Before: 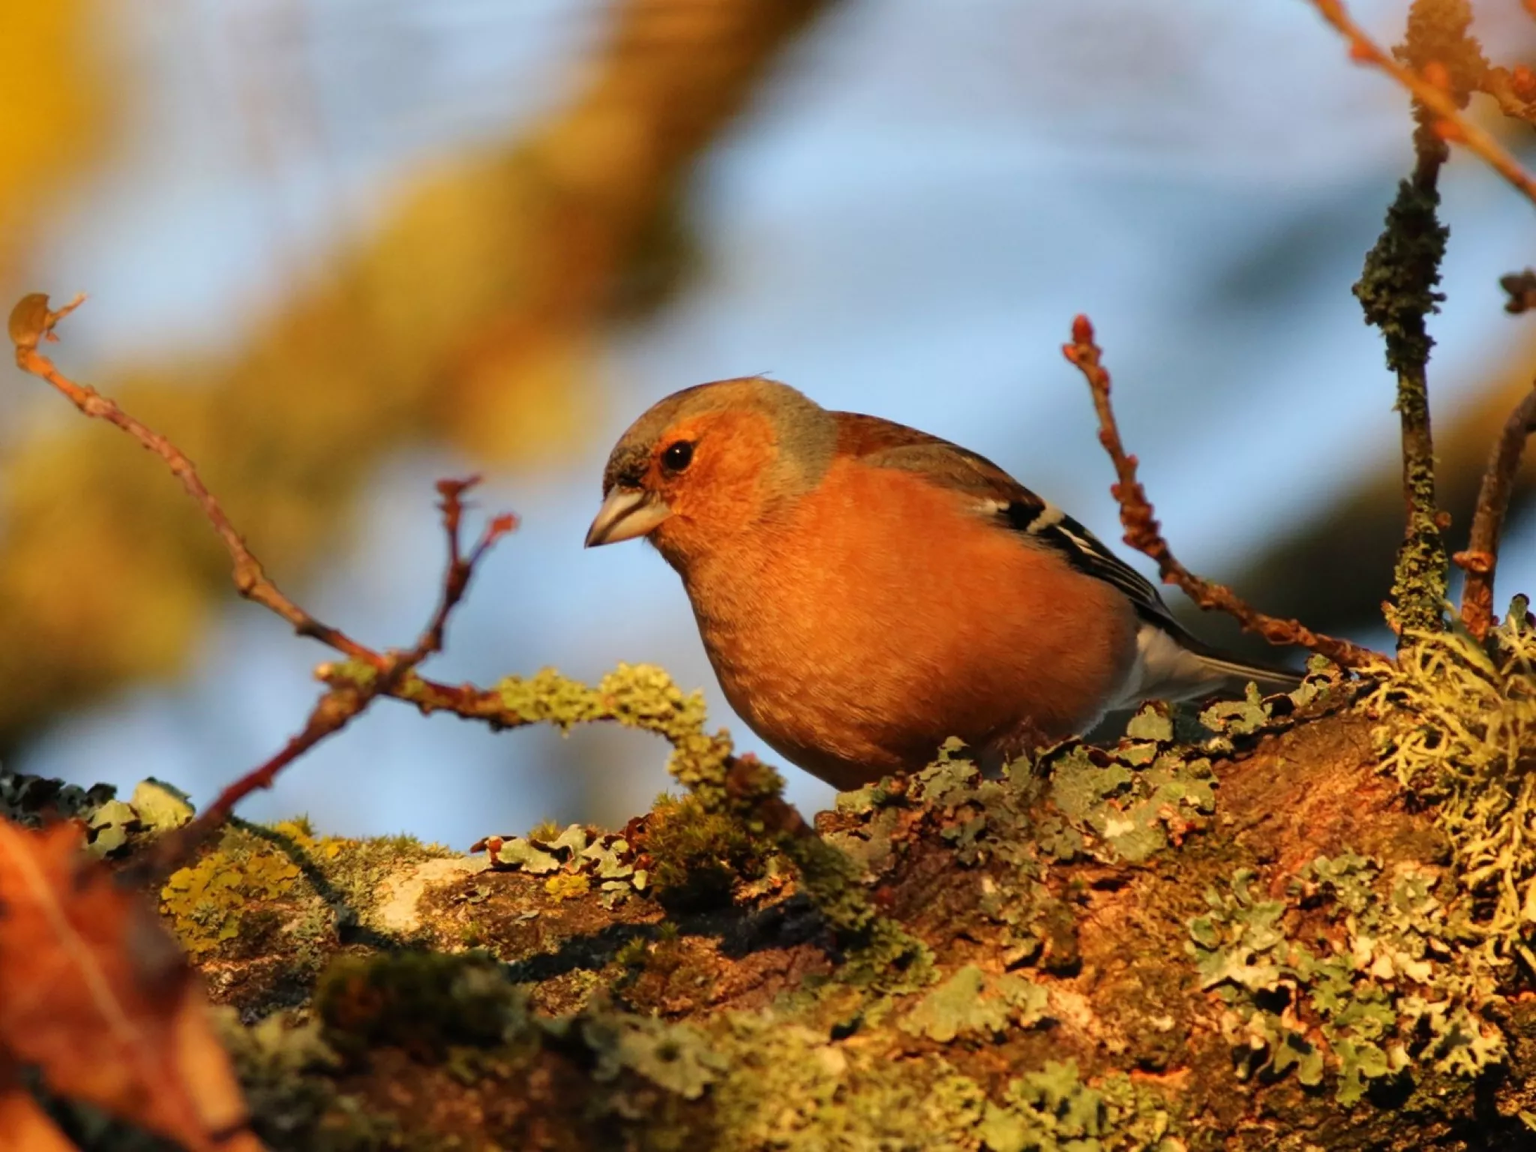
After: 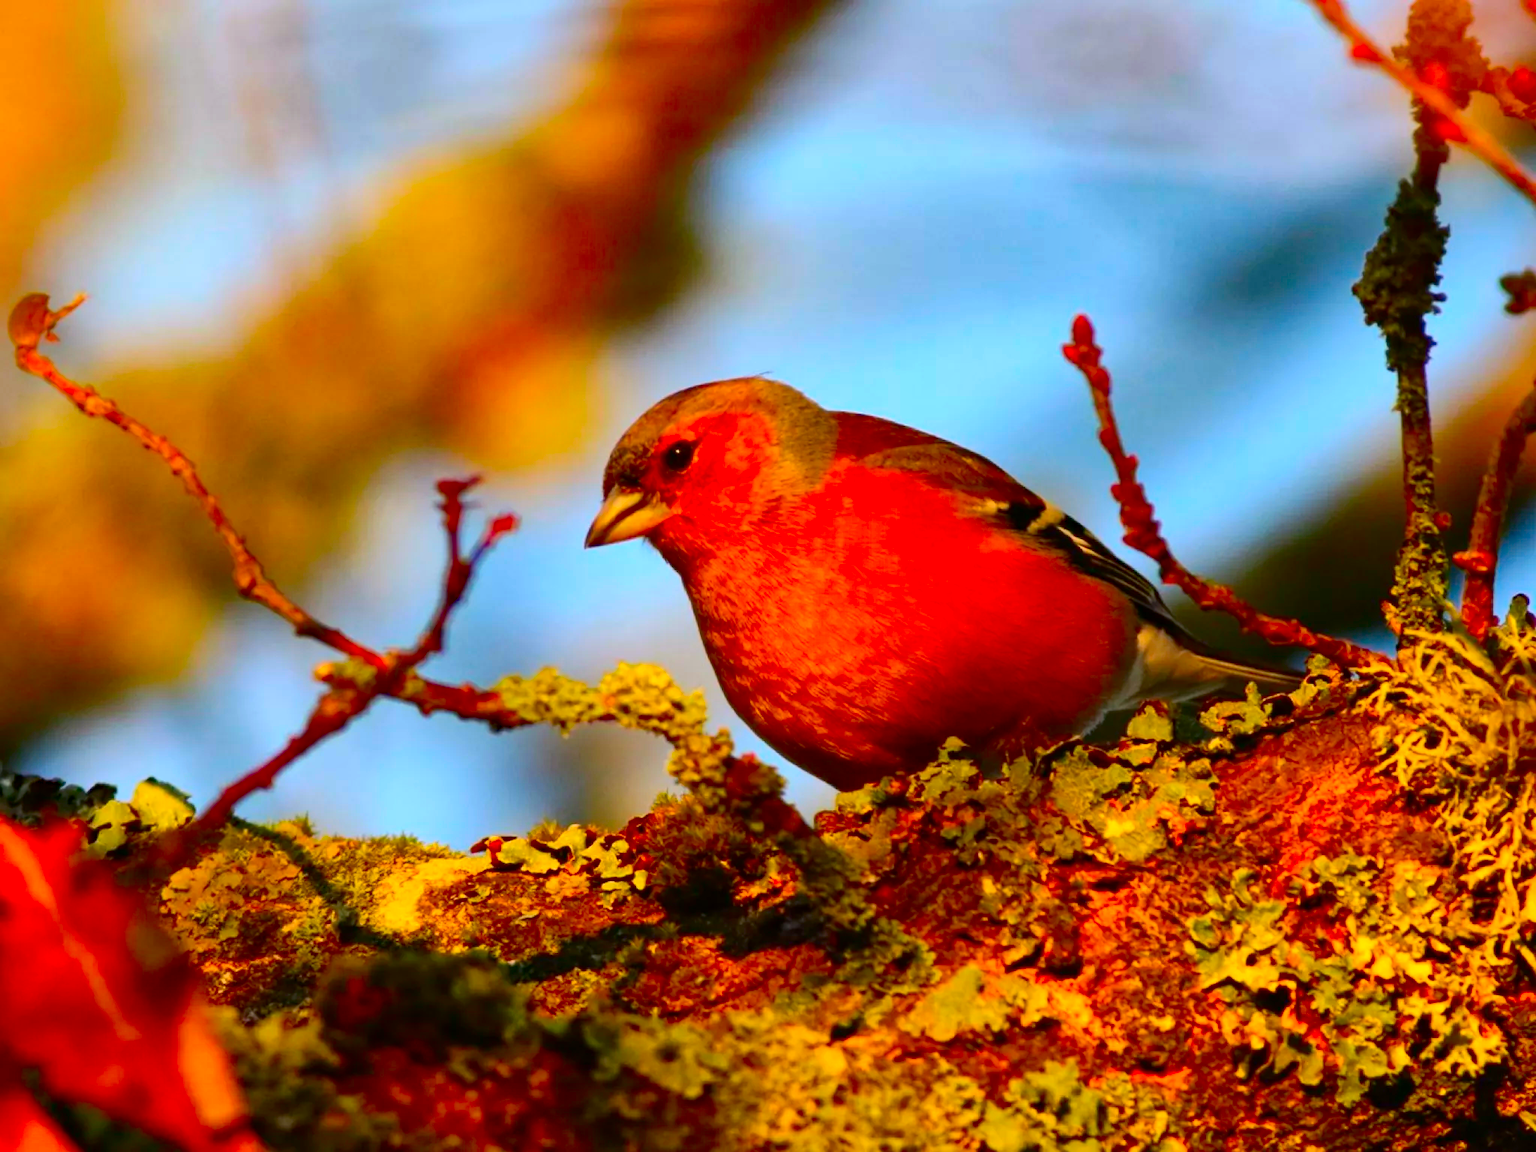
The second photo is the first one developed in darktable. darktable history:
contrast brightness saturation: contrast 0.26, brightness 0.02, saturation 0.87
shadows and highlights: on, module defaults
haze removal: compatibility mode true, adaptive false
